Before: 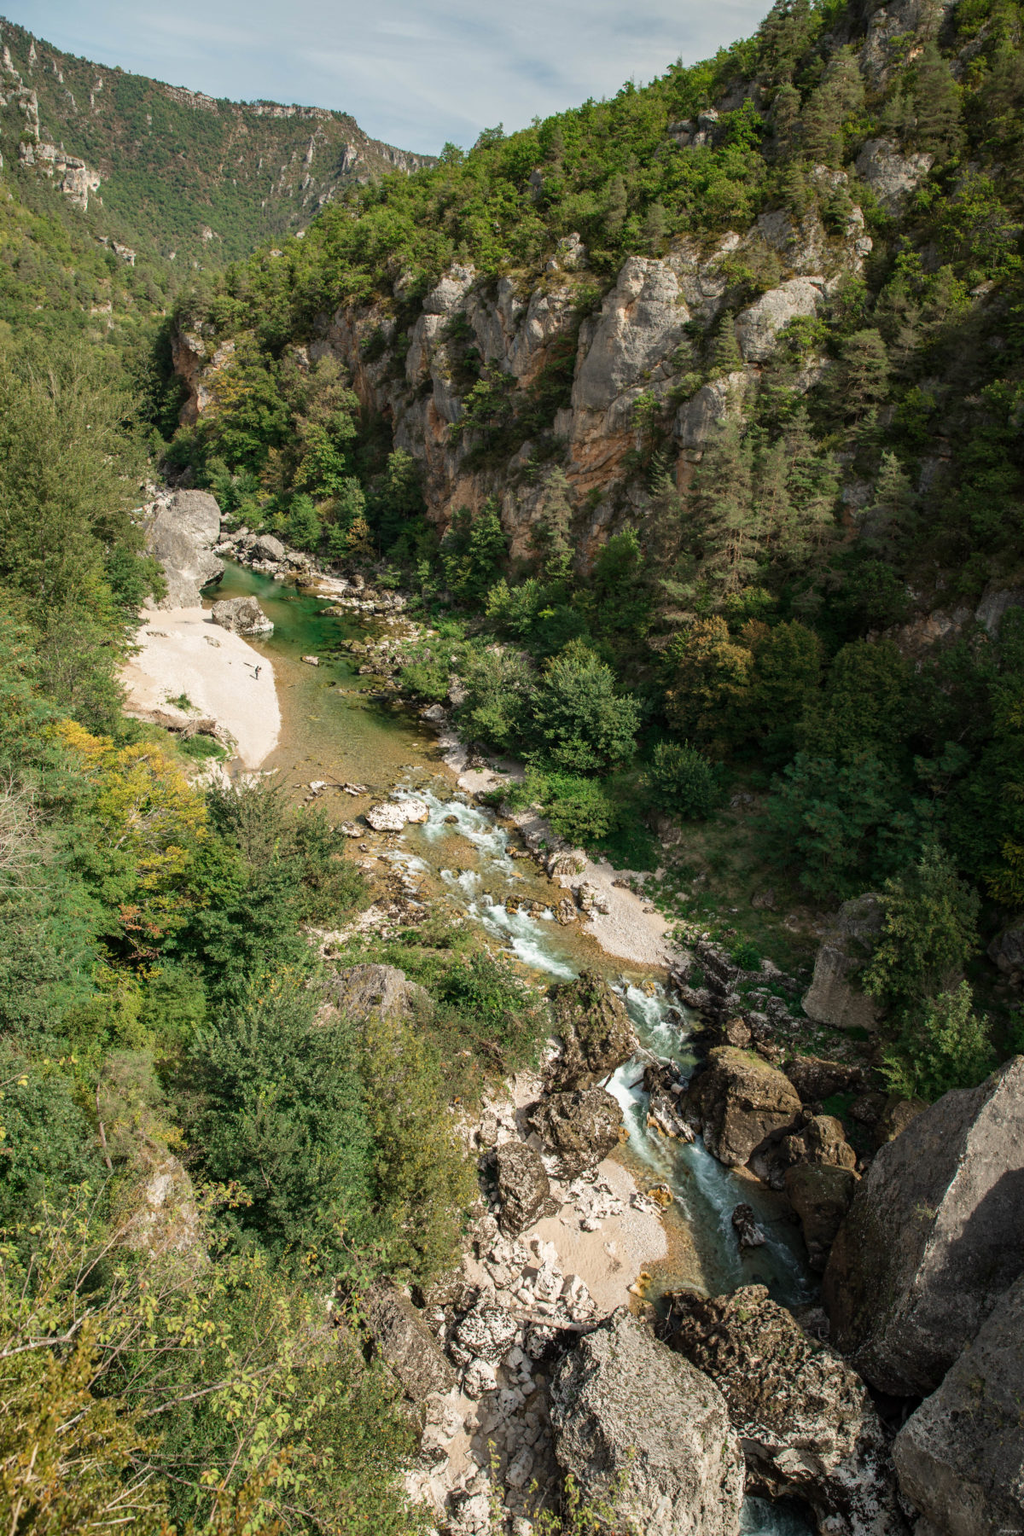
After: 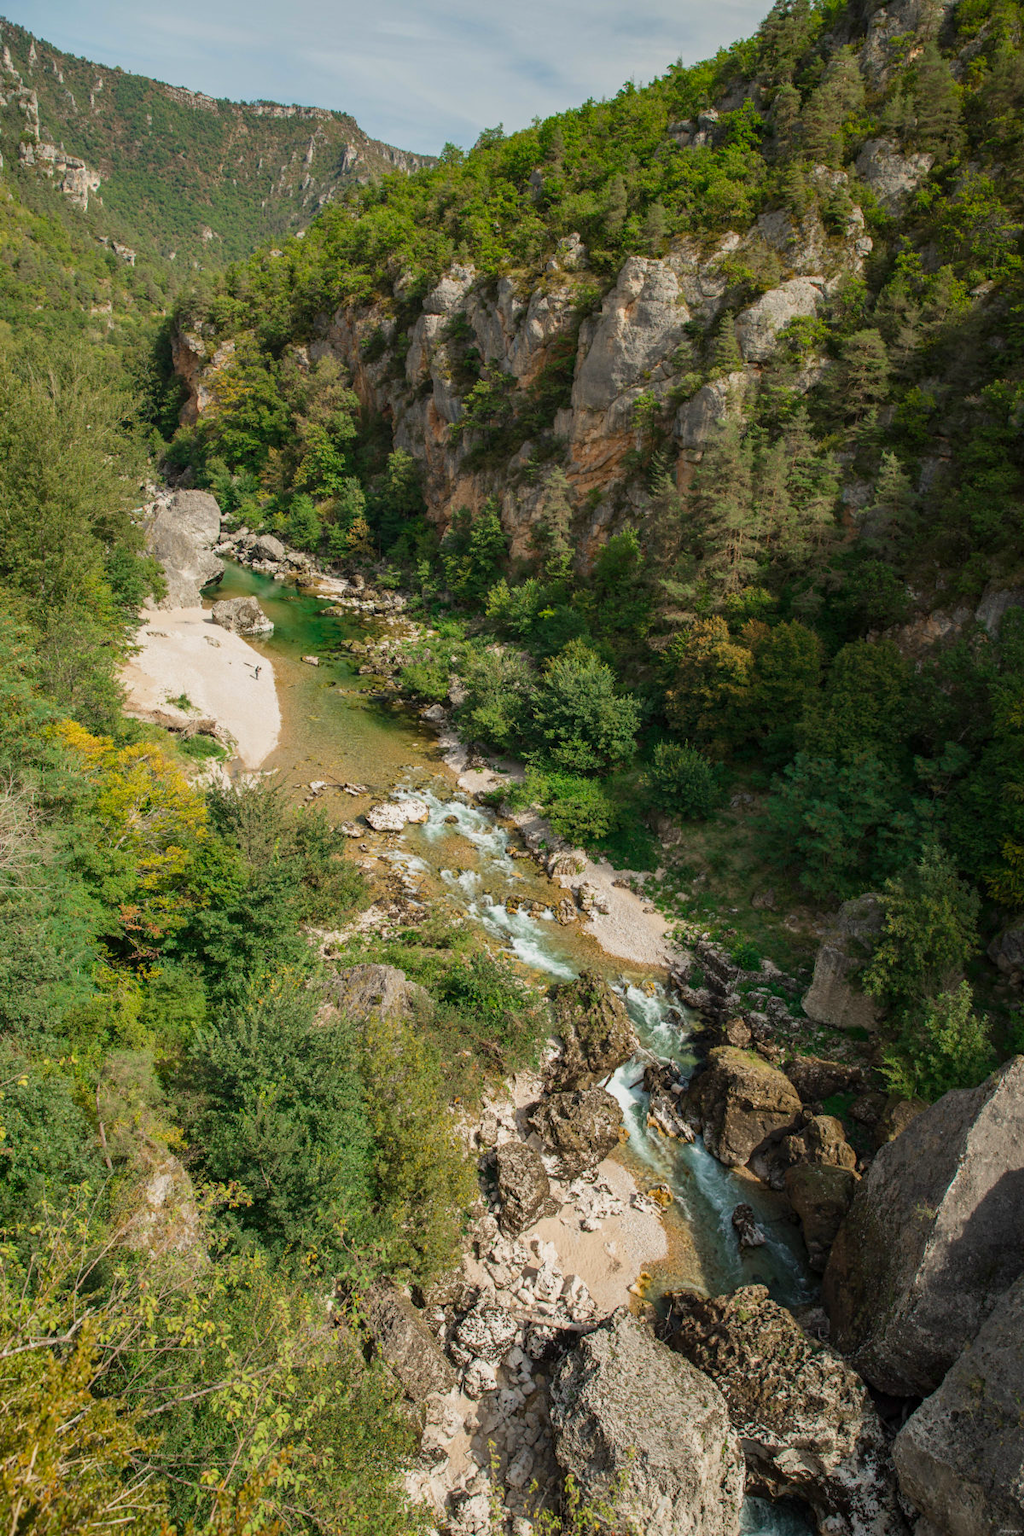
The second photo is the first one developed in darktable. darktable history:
levels: black 0.073%
color balance rgb: linear chroma grading › global chroma 14.664%, perceptual saturation grading › global saturation 0.177%, contrast -9.915%
